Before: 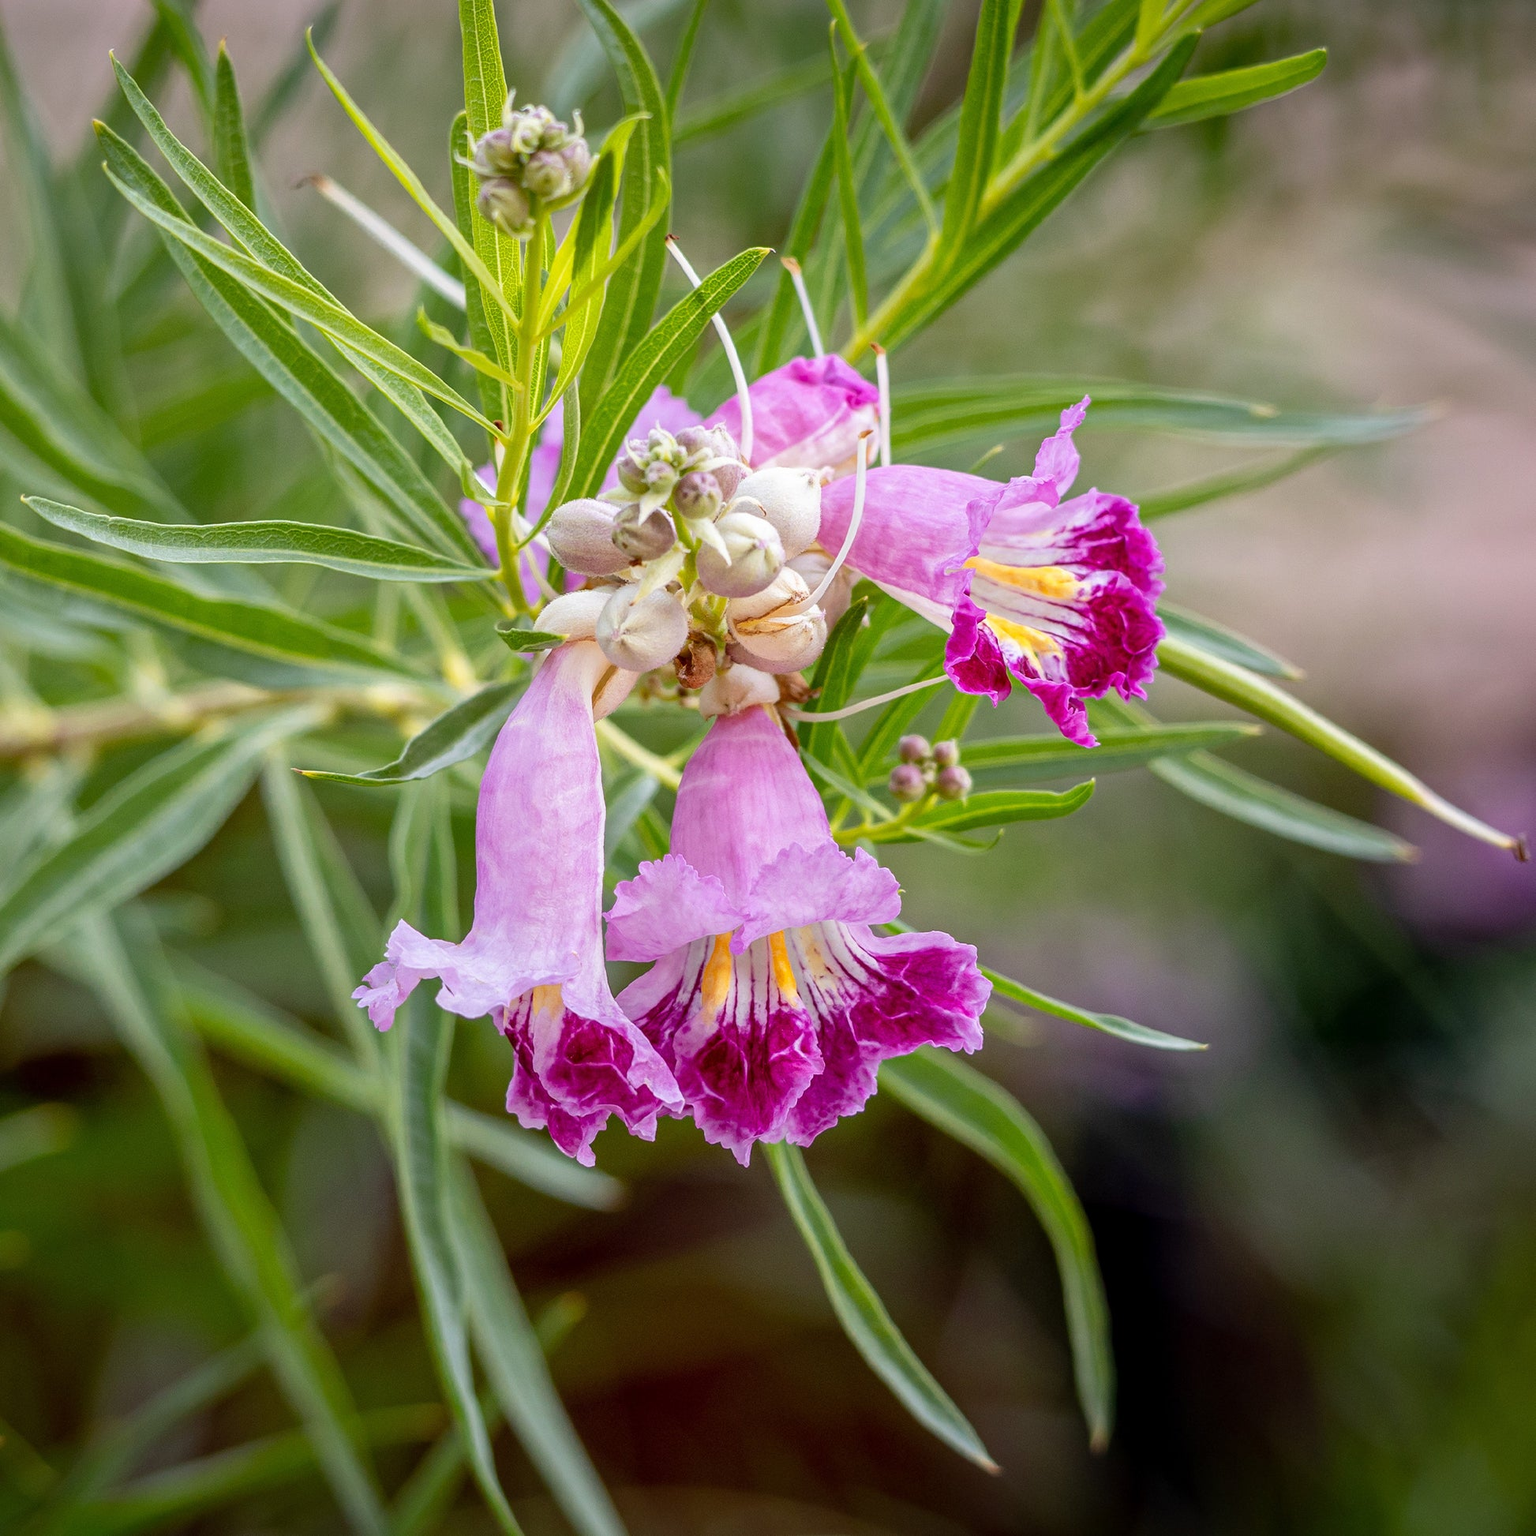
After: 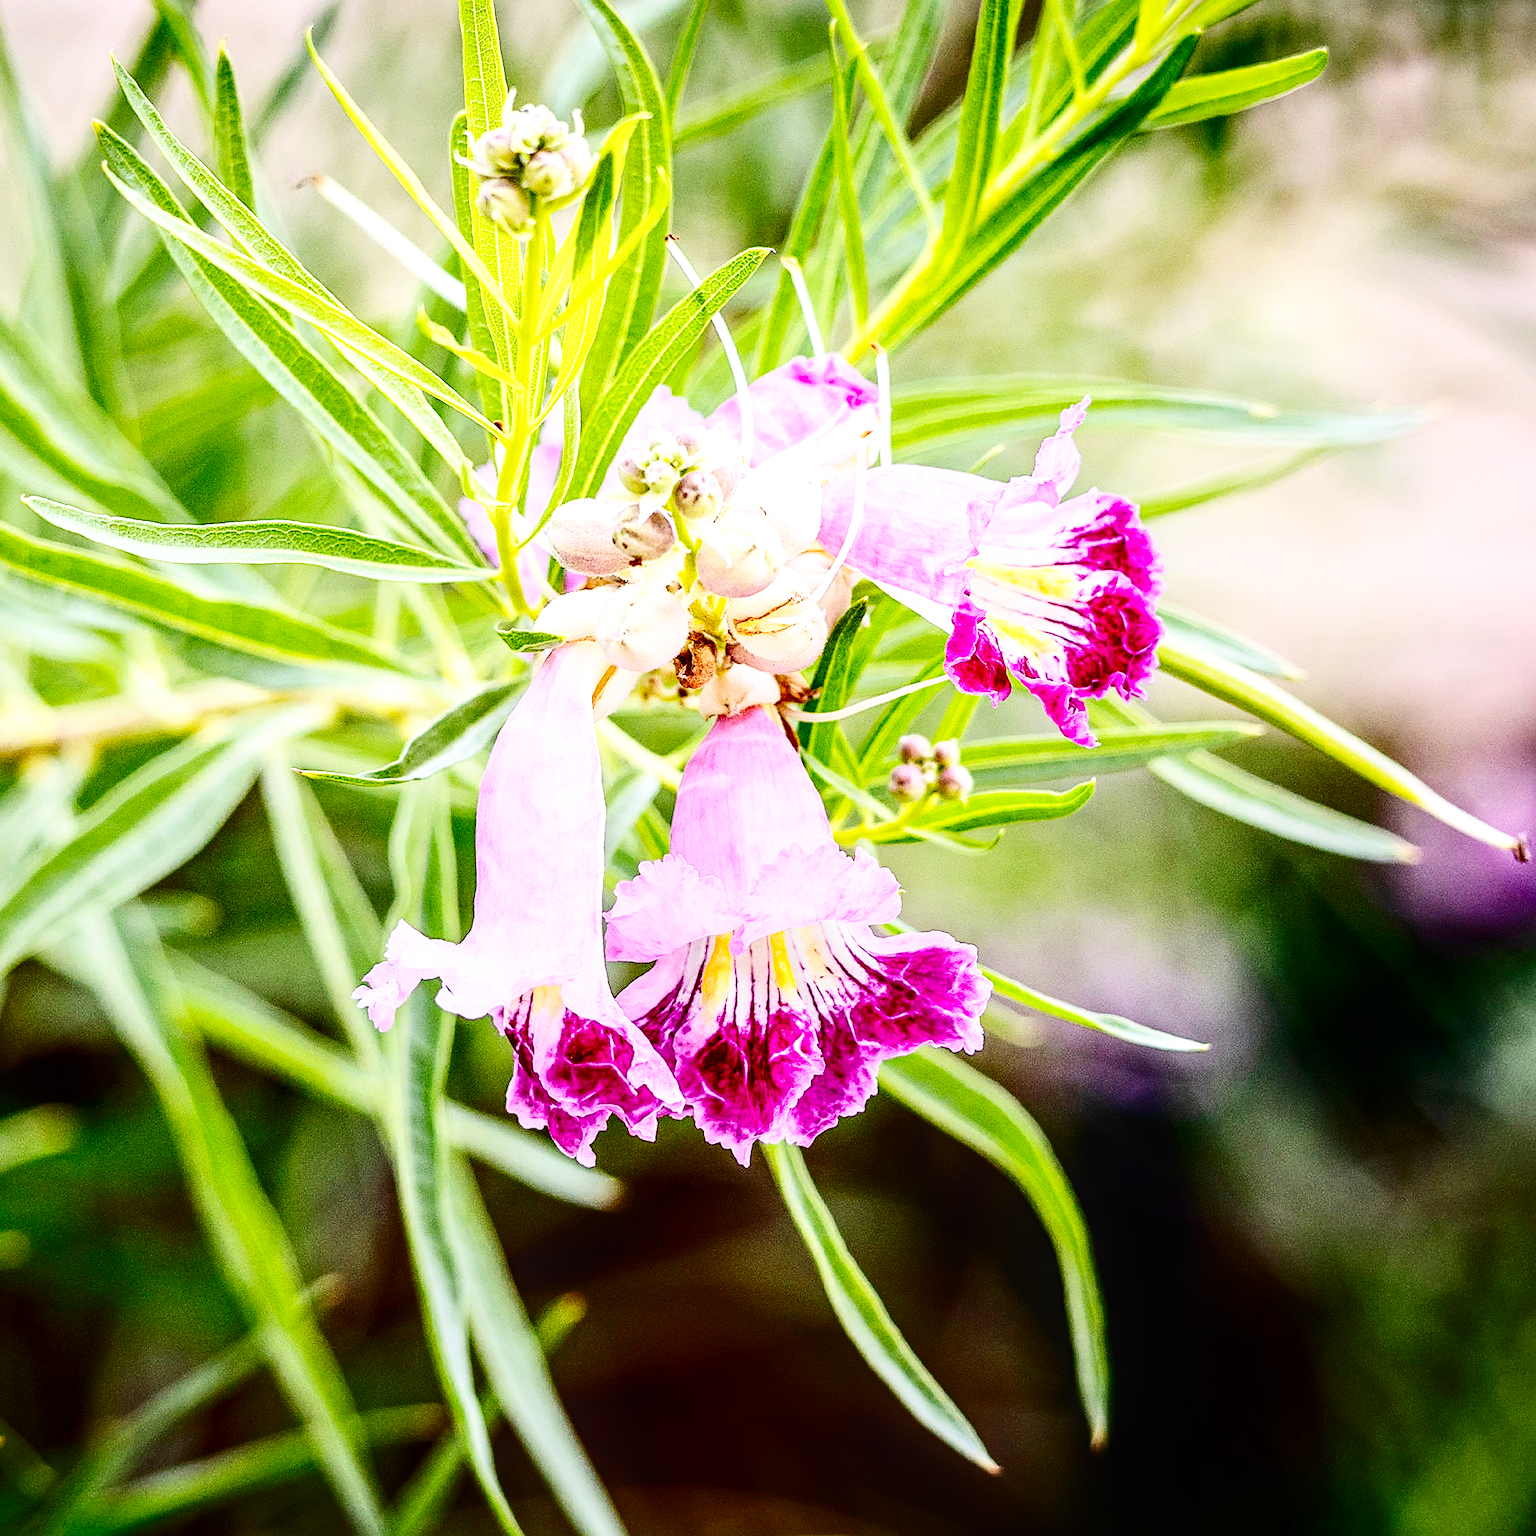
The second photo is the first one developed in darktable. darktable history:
contrast brightness saturation: contrast 0.28
local contrast: detail 130%
base curve: curves: ch0 [(0, 0) (0, 0) (0.002, 0.001) (0.008, 0.003) (0.019, 0.011) (0.037, 0.037) (0.064, 0.11) (0.102, 0.232) (0.152, 0.379) (0.216, 0.524) (0.296, 0.665) (0.394, 0.789) (0.512, 0.881) (0.651, 0.945) (0.813, 0.986) (1, 1)], preserve colors none
sharpen: on, module defaults
